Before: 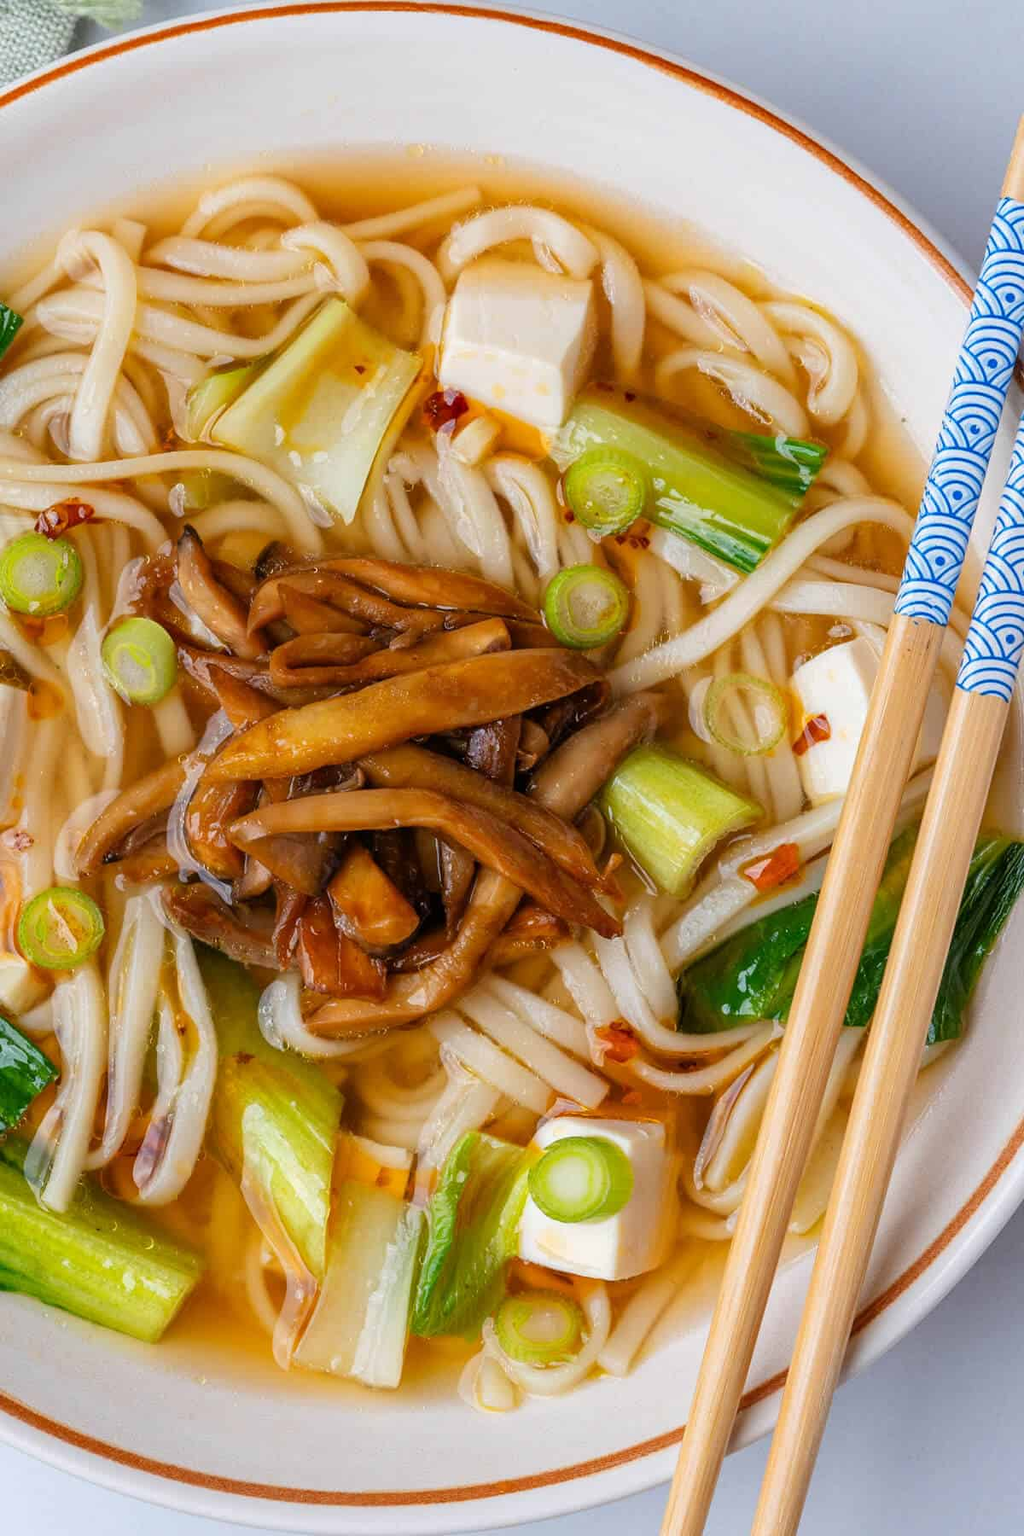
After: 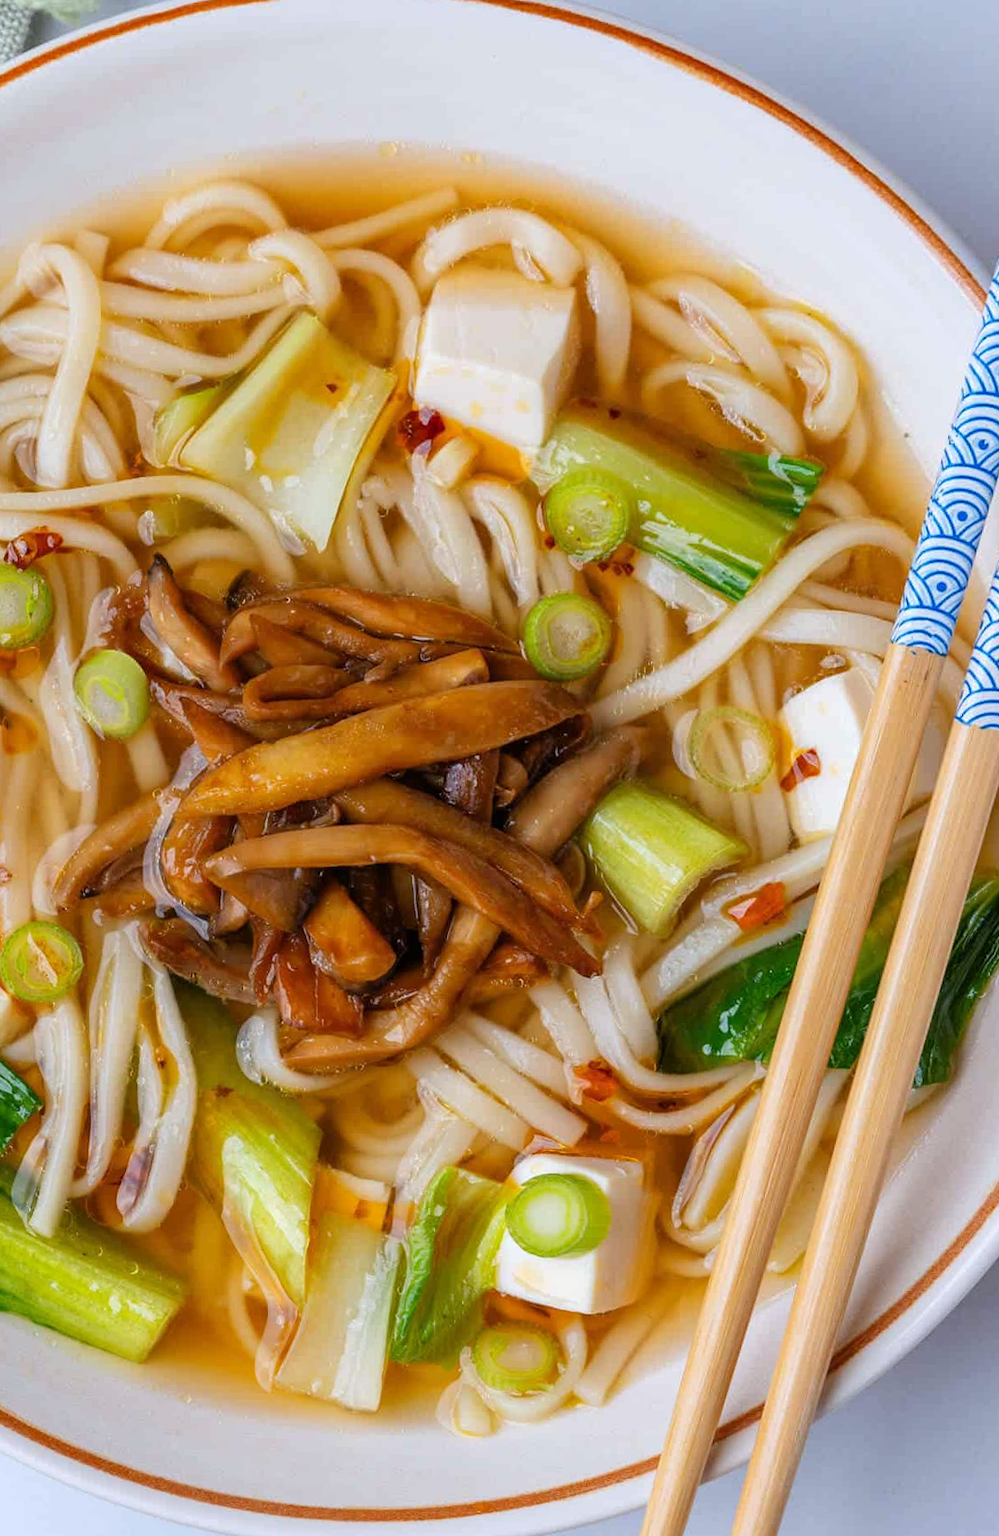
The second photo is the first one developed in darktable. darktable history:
white balance: red 0.983, blue 1.036
rotate and perspective: rotation 0.074°, lens shift (vertical) 0.096, lens shift (horizontal) -0.041, crop left 0.043, crop right 0.952, crop top 0.024, crop bottom 0.979
